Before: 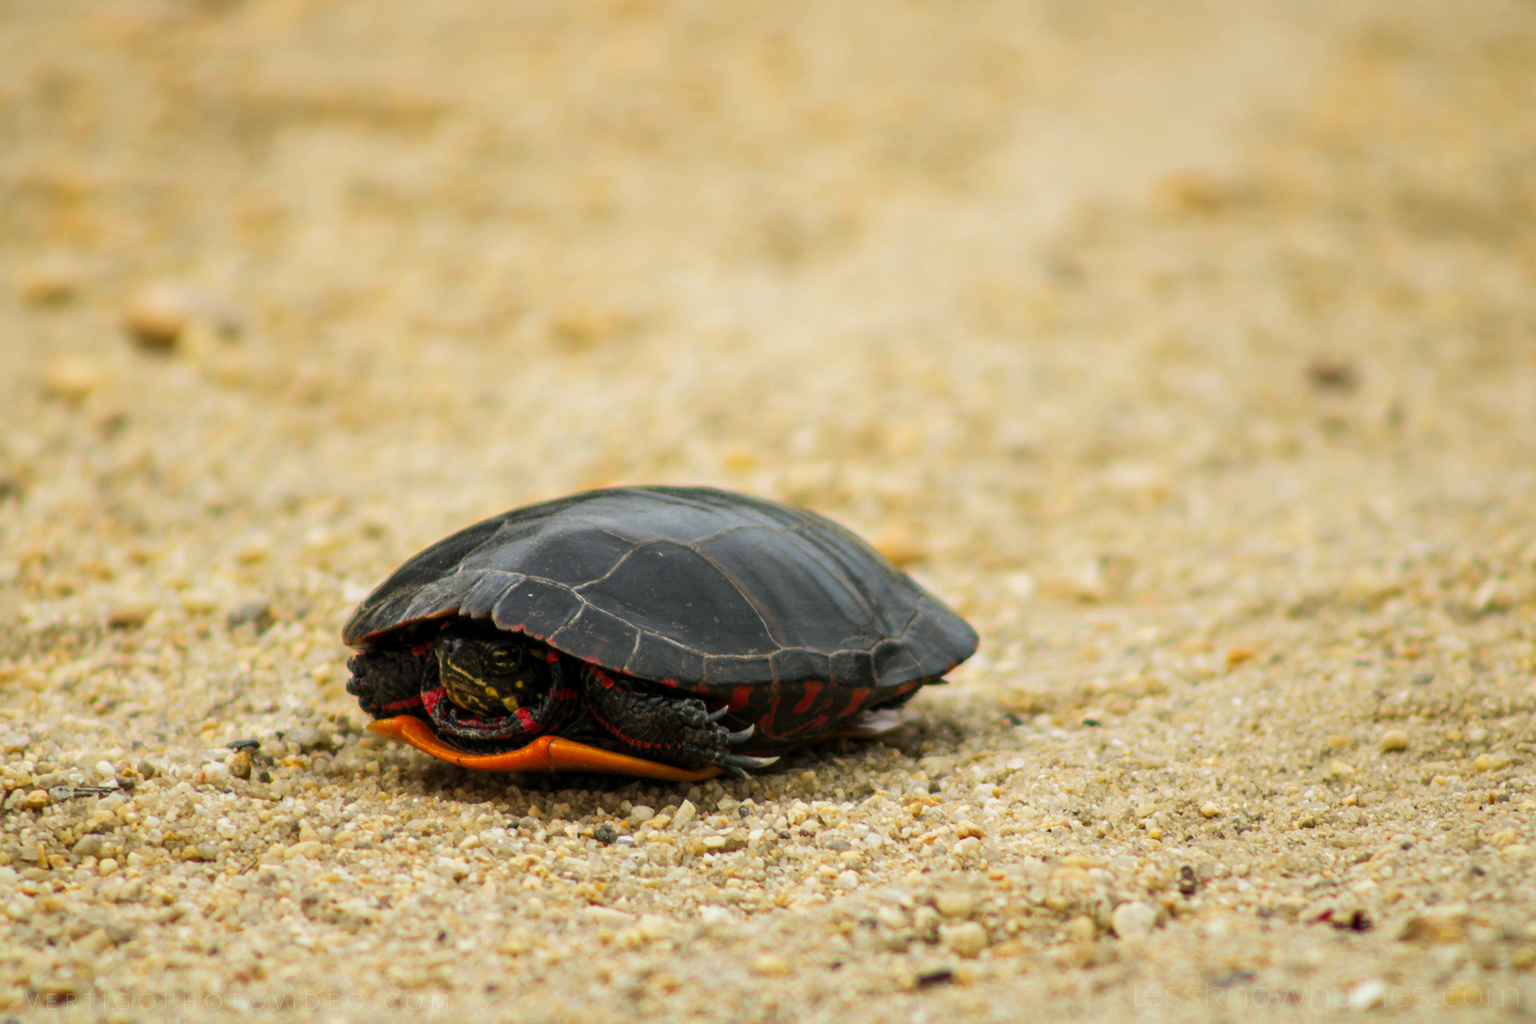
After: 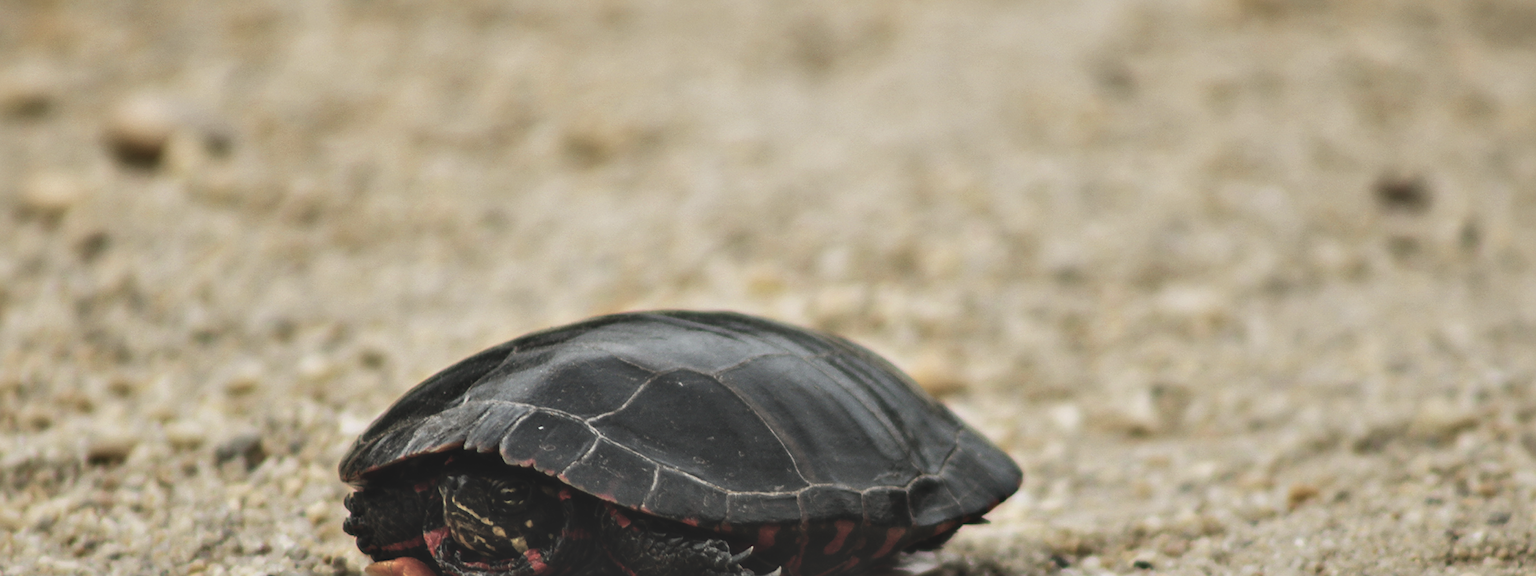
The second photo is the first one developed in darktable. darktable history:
sharpen: on, module defaults
exposure: black level correction -0.036, exposure -0.497 EV, compensate highlight preservation false
crop: left 1.744%, top 19.225%, right 5.069%, bottom 28.357%
local contrast: mode bilateral grid, contrast 20, coarseness 50, detail 130%, midtone range 0.2
contrast brightness saturation: contrast 0.1, saturation -0.36
contrast equalizer: y [[0.513, 0.565, 0.608, 0.562, 0.512, 0.5], [0.5 ×6], [0.5, 0.5, 0.5, 0.528, 0.598, 0.658], [0 ×6], [0 ×6]]
